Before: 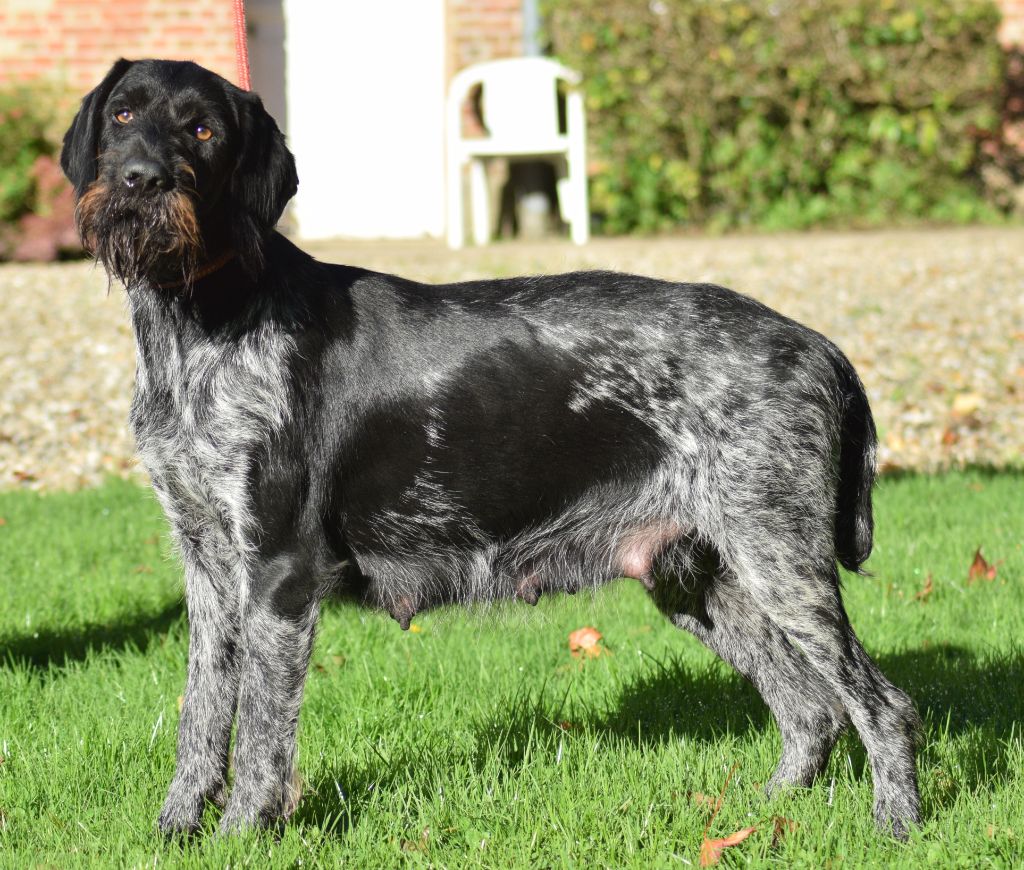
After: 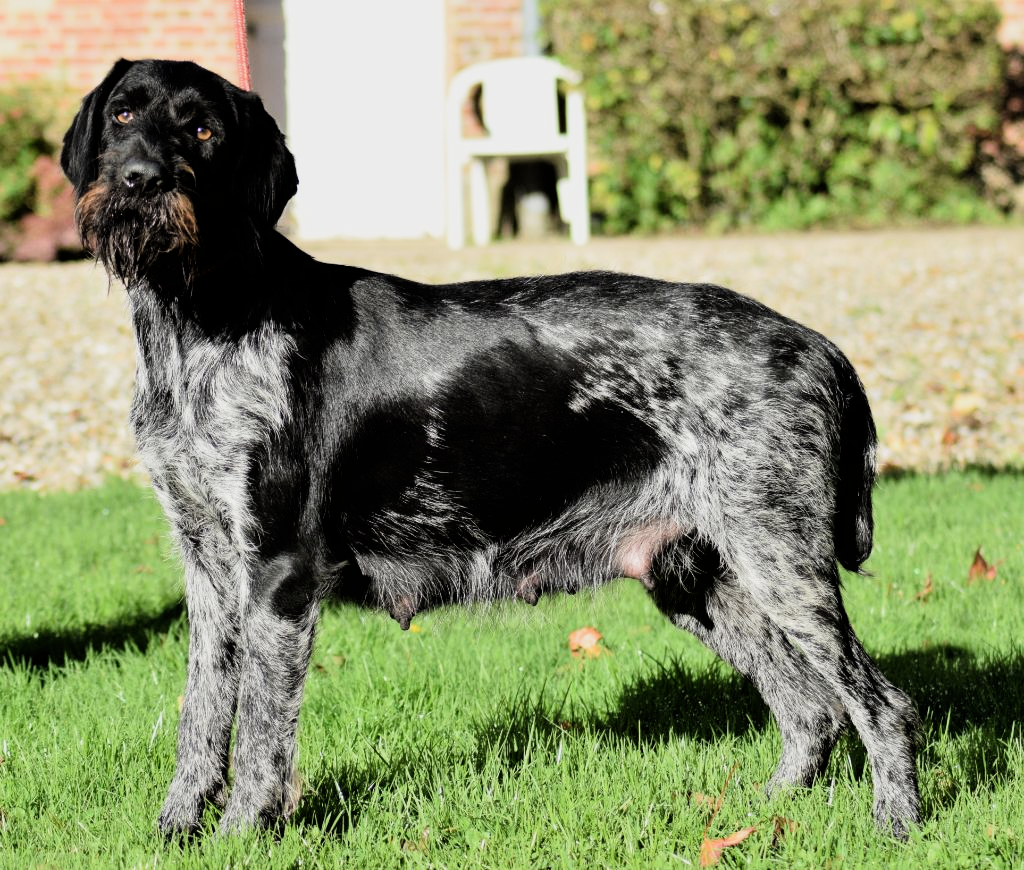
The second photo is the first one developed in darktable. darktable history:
filmic rgb: black relative exposure -5.01 EV, white relative exposure 3.49 EV, hardness 3.16, contrast 1.405, highlights saturation mix -29.88%
